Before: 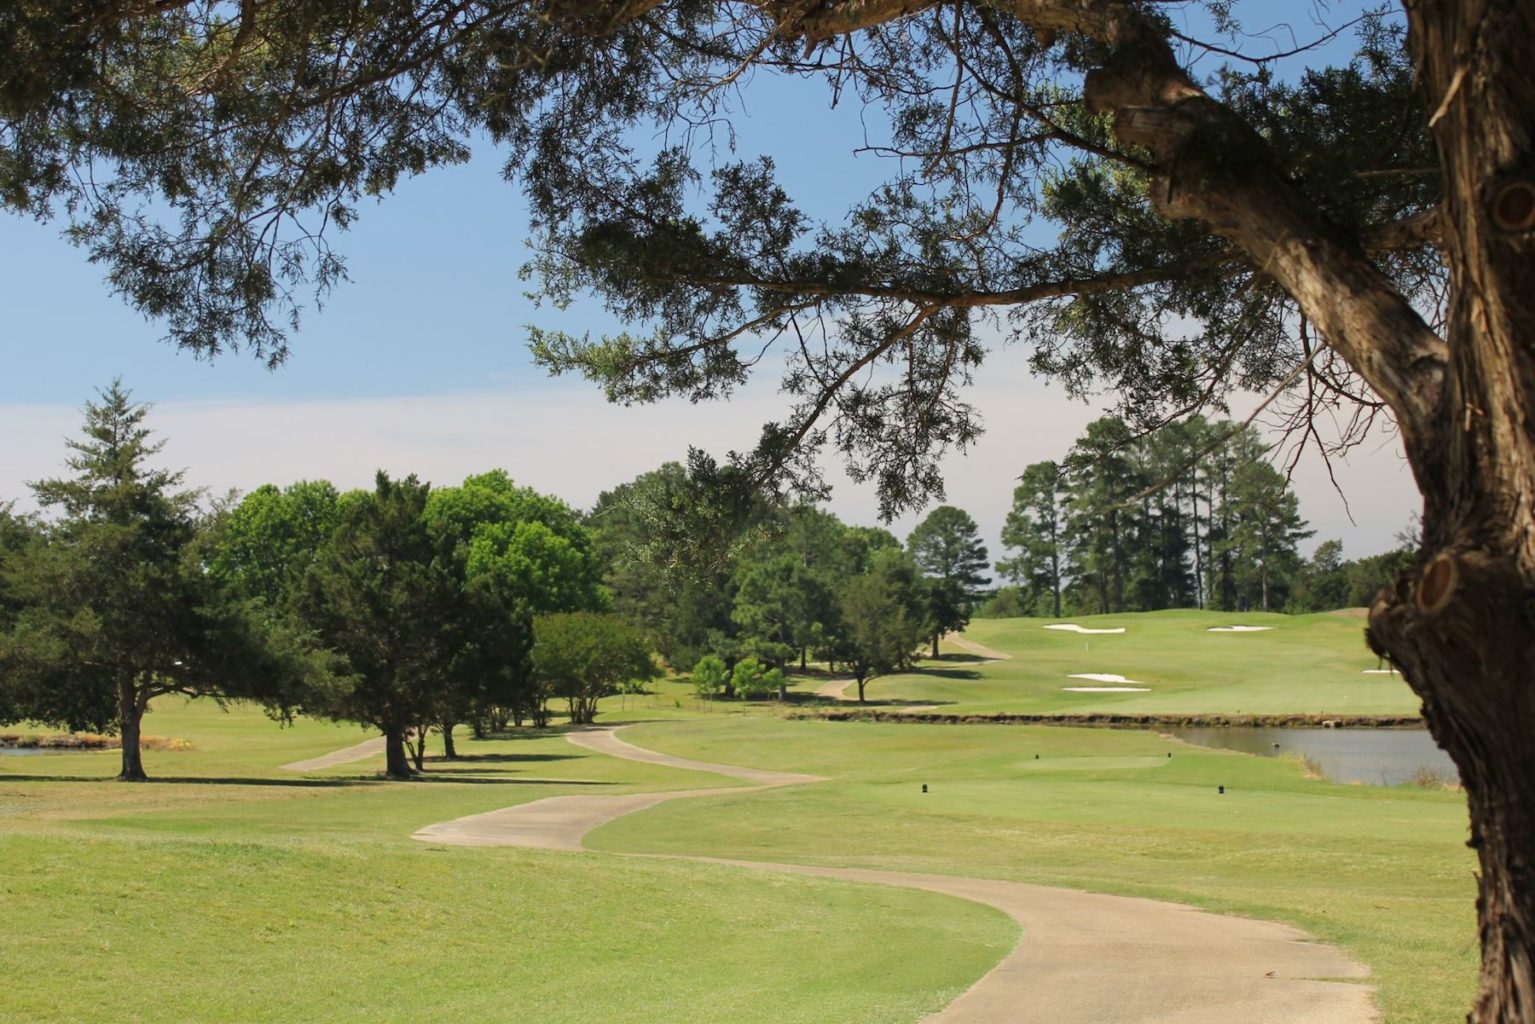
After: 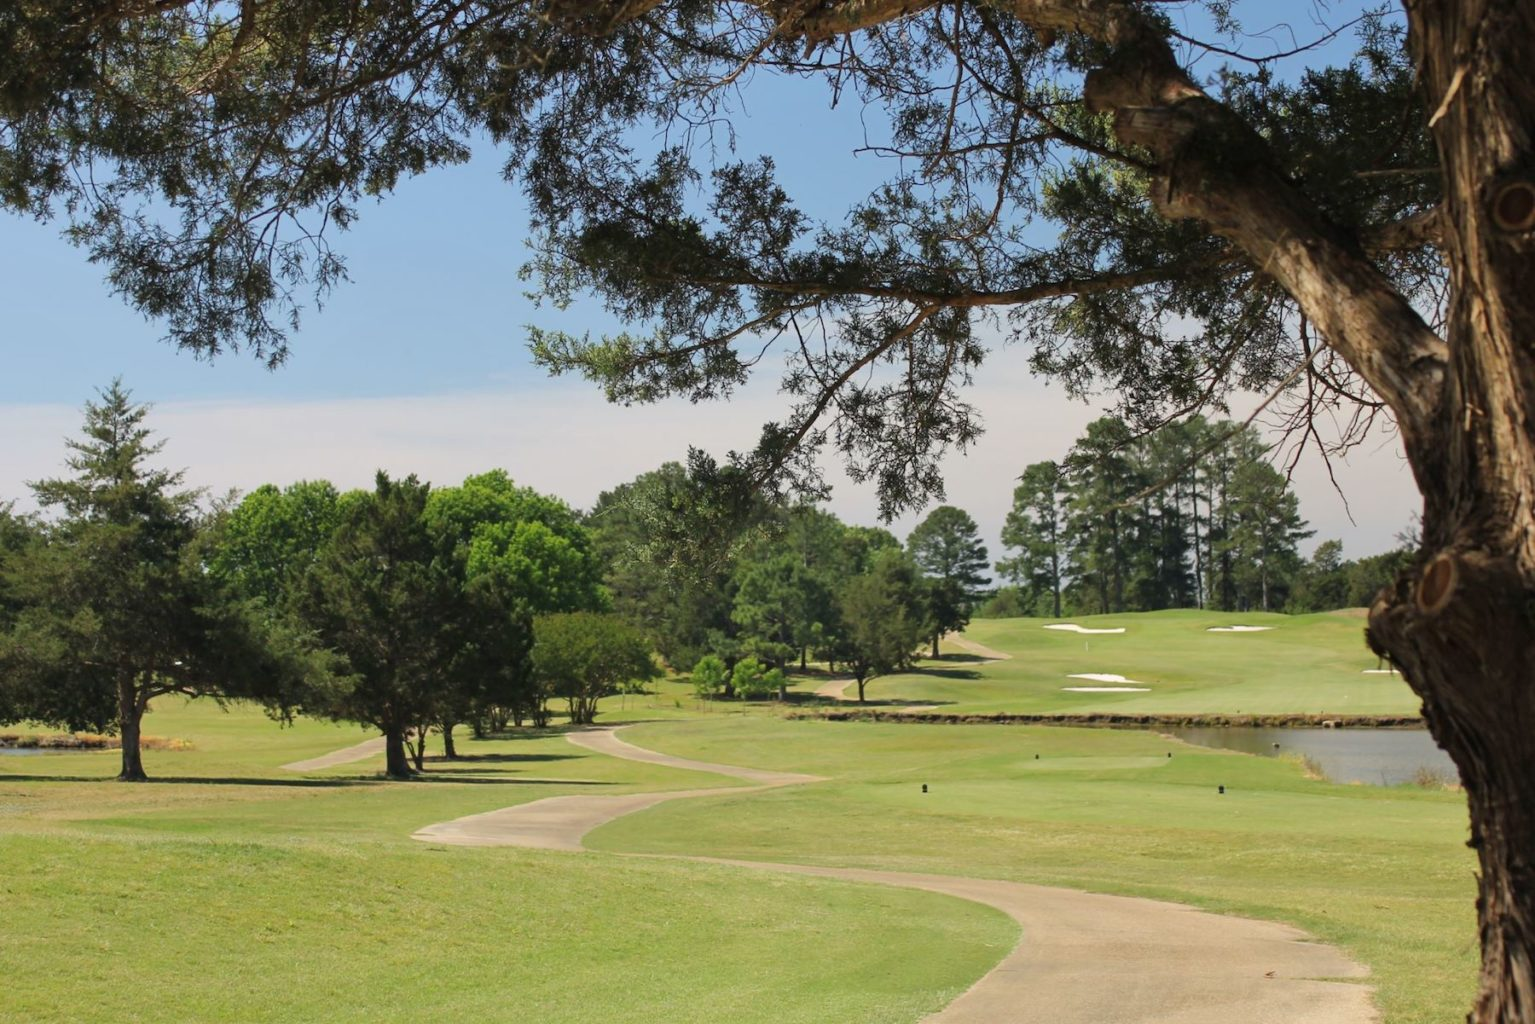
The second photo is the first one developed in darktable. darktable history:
shadows and highlights: shadows 36.5, highlights -26.82, soften with gaussian
